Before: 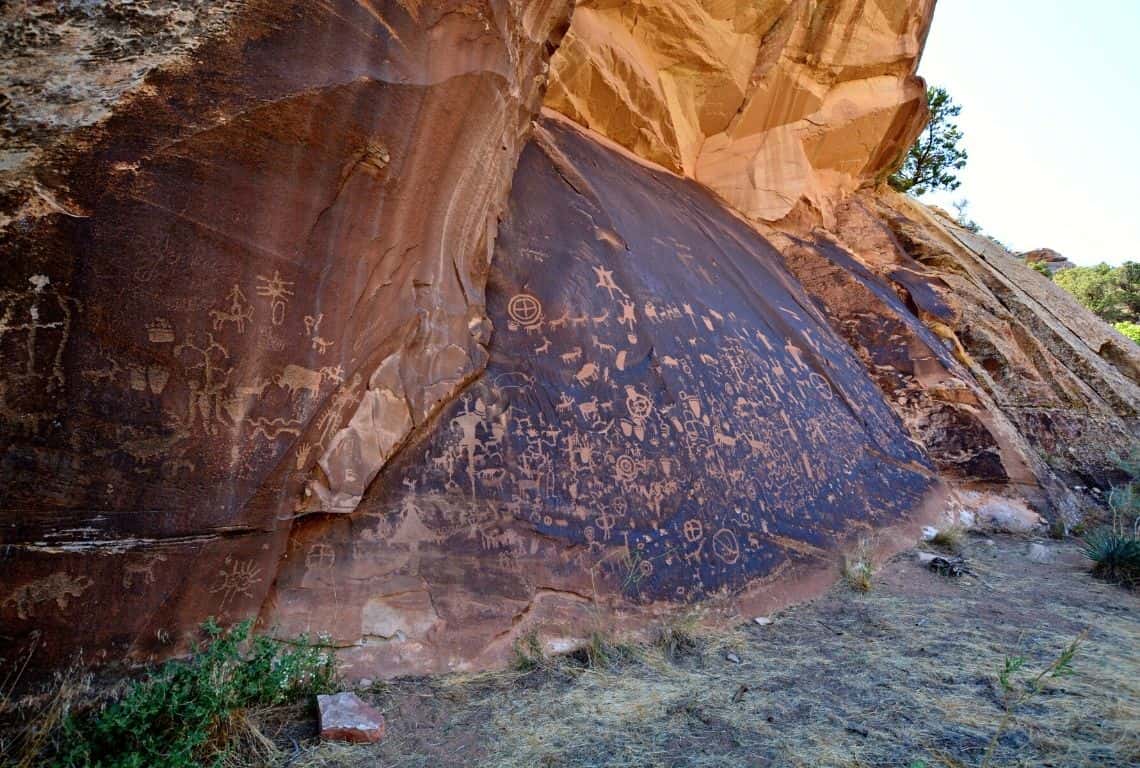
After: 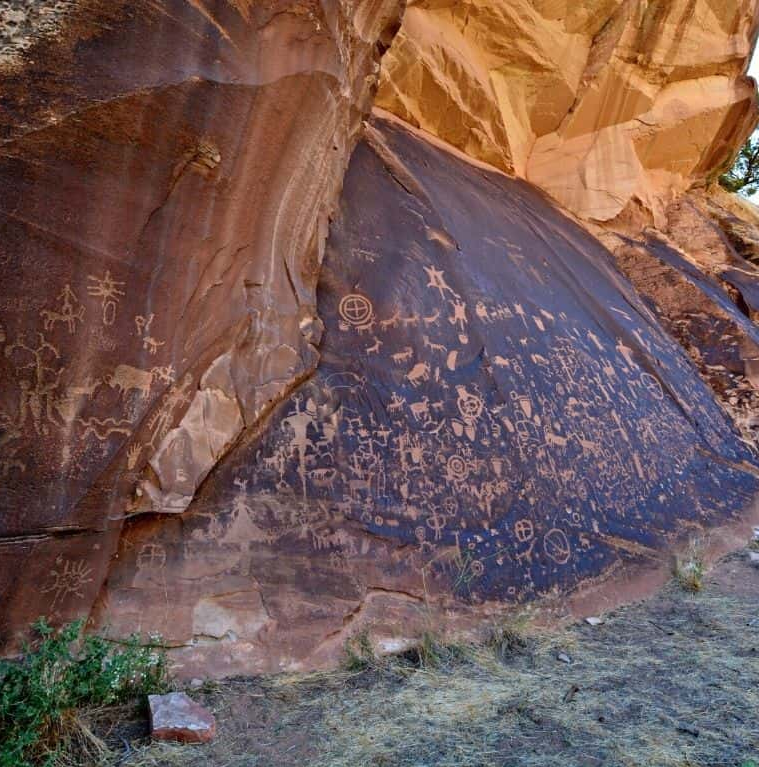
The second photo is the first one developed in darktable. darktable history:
crop and rotate: left 14.851%, right 18.505%
